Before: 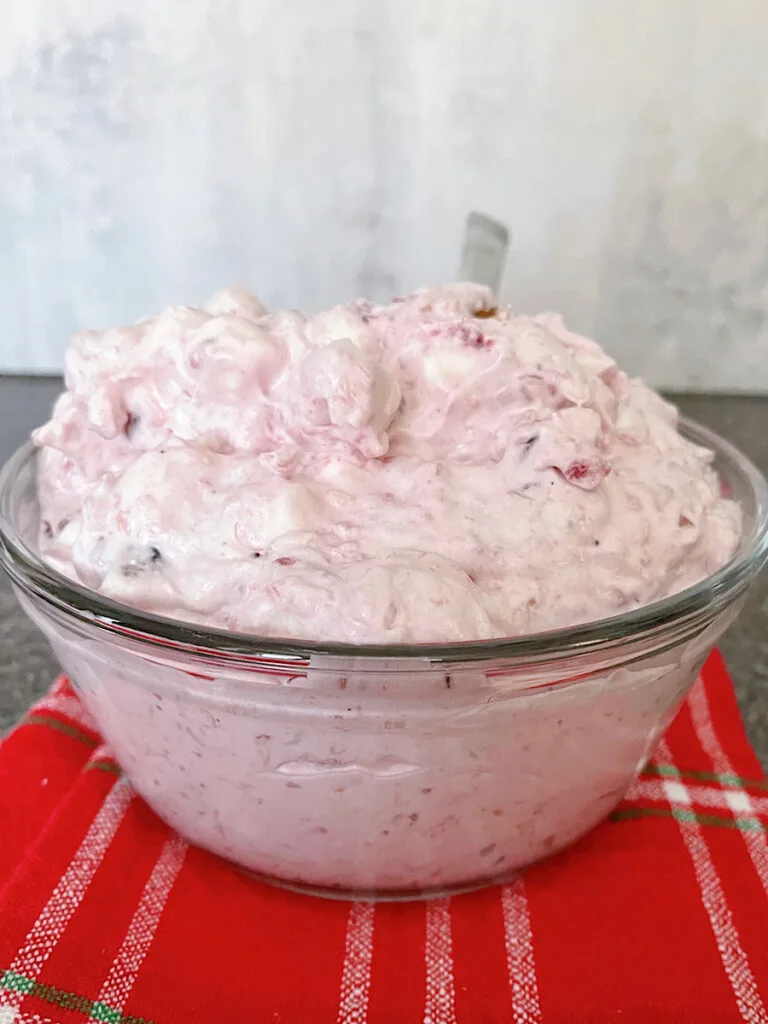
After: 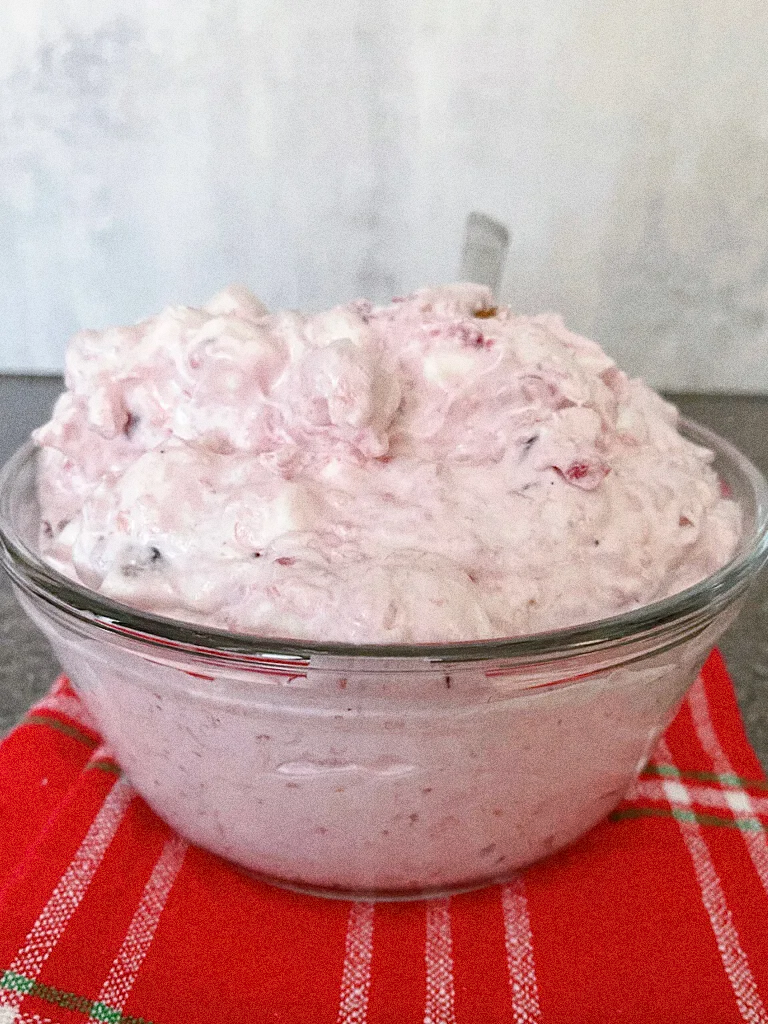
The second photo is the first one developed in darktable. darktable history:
grain: coarseness 0.09 ISO, strength 40%
white balance: emerald 1
